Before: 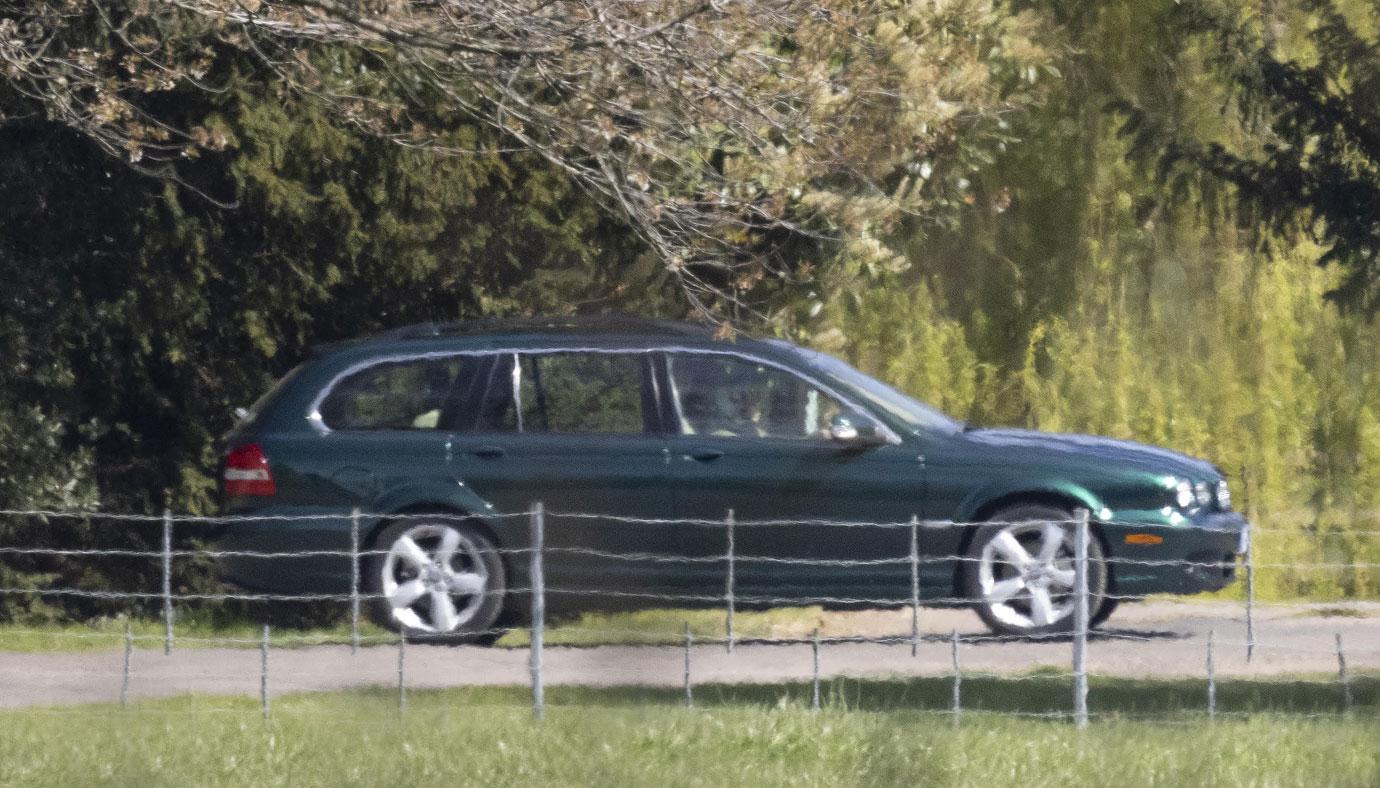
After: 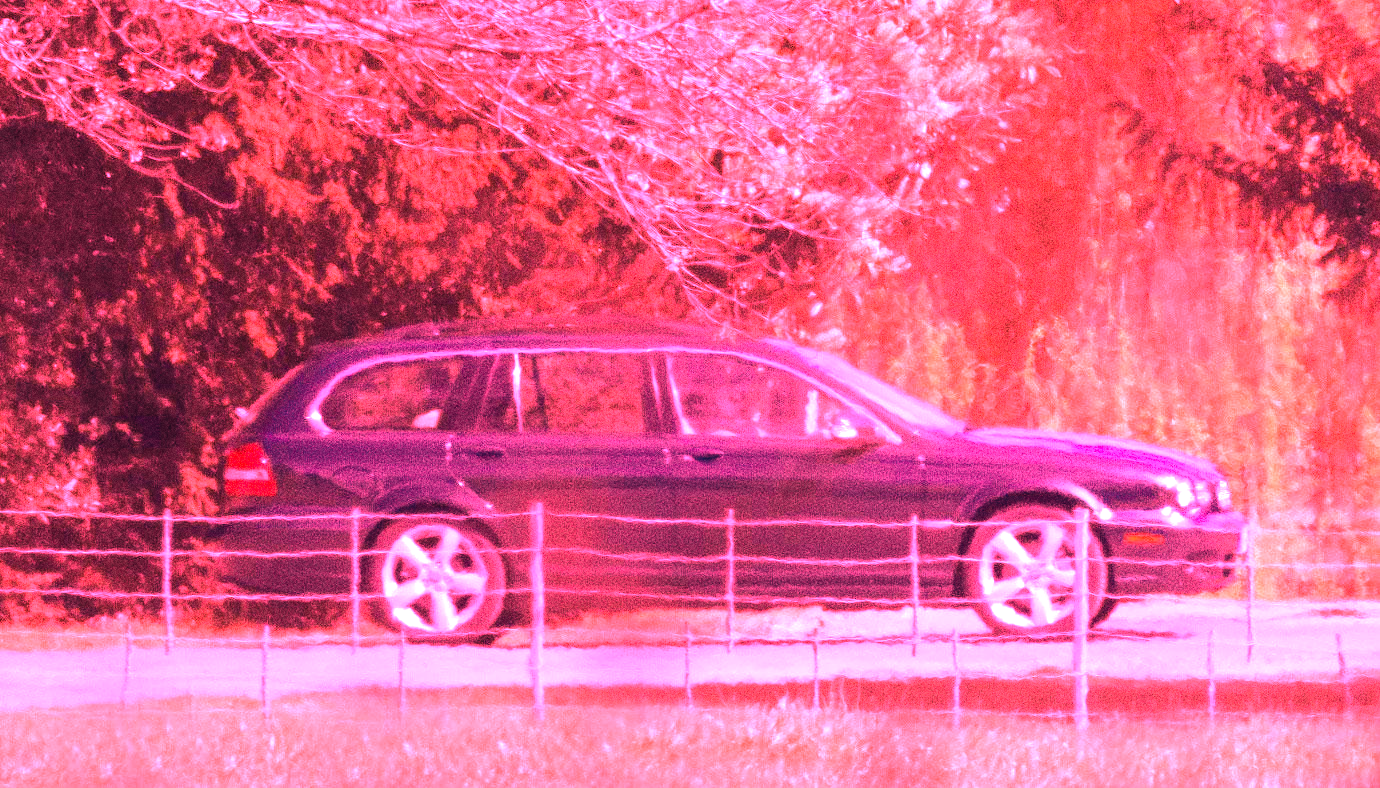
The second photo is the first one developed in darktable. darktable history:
exposure: compensate highlight preservation false
color zones: curves: ch0 [(0, 0.485) (0.178, 0.476) (0.261, 0.623) (0.411, 0.403) (0.708, 0.603) (0.934, 0.412)]; ch1 [(0.003, 0.485) (0.149, 0.496) (0.229, 0.584) (0.326, 0.551) (0.484, 0.262) (0.757, 0.643)]
white balance: red 4.26, blue 1.802
grain: coarseness 0.09 ISO, strength 40%
